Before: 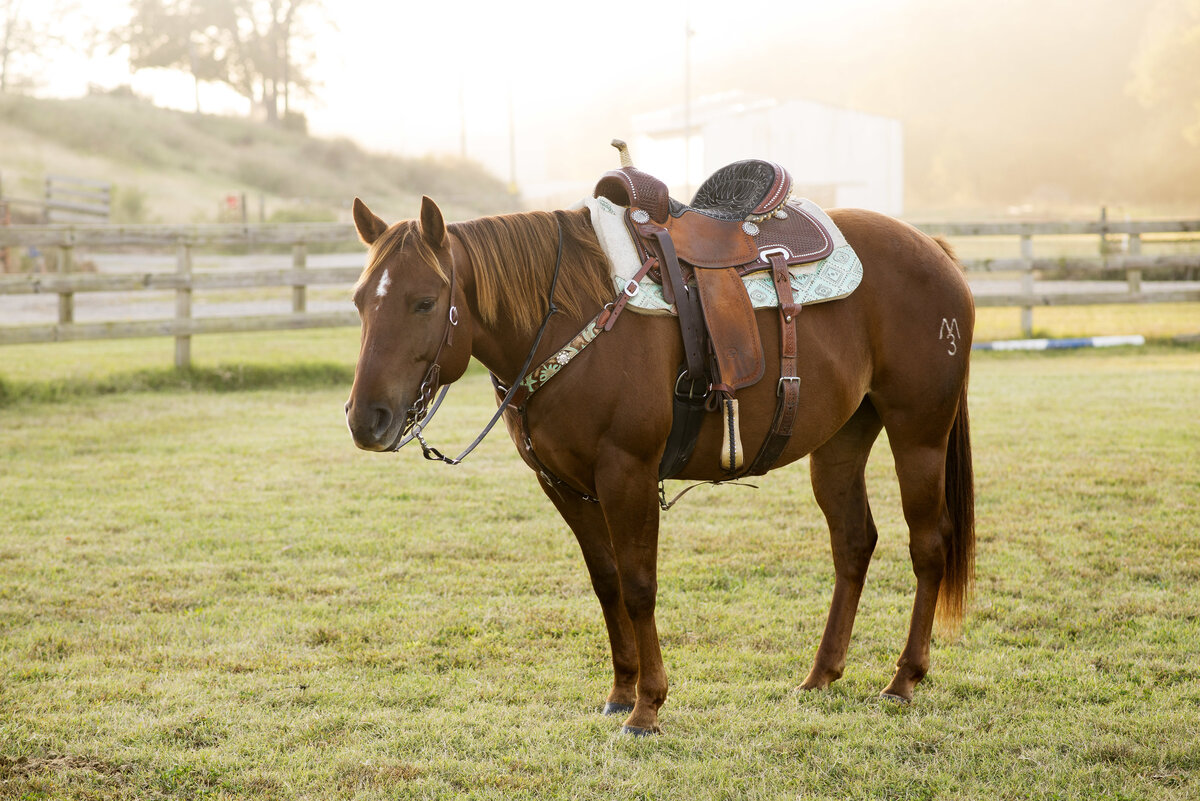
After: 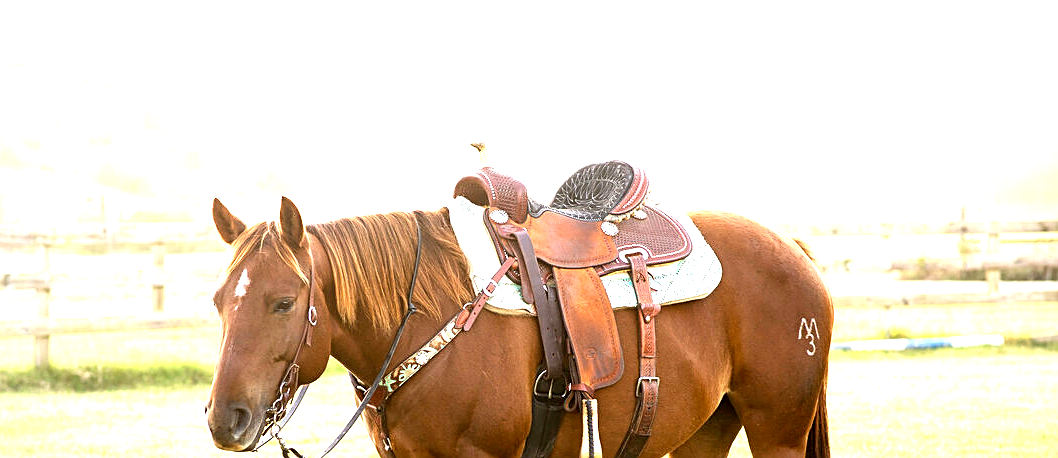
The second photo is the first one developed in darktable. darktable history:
crop and rotate: left 11.812%, bottom 42.776%
vignetting: fall-off radius 100%, width/height ratio 1.337
exposure: exposure 1.5 EV, compensate highlight preservation false
sharpen: on, module defaults
rotate and perspective: crop left 0, crop top 0
